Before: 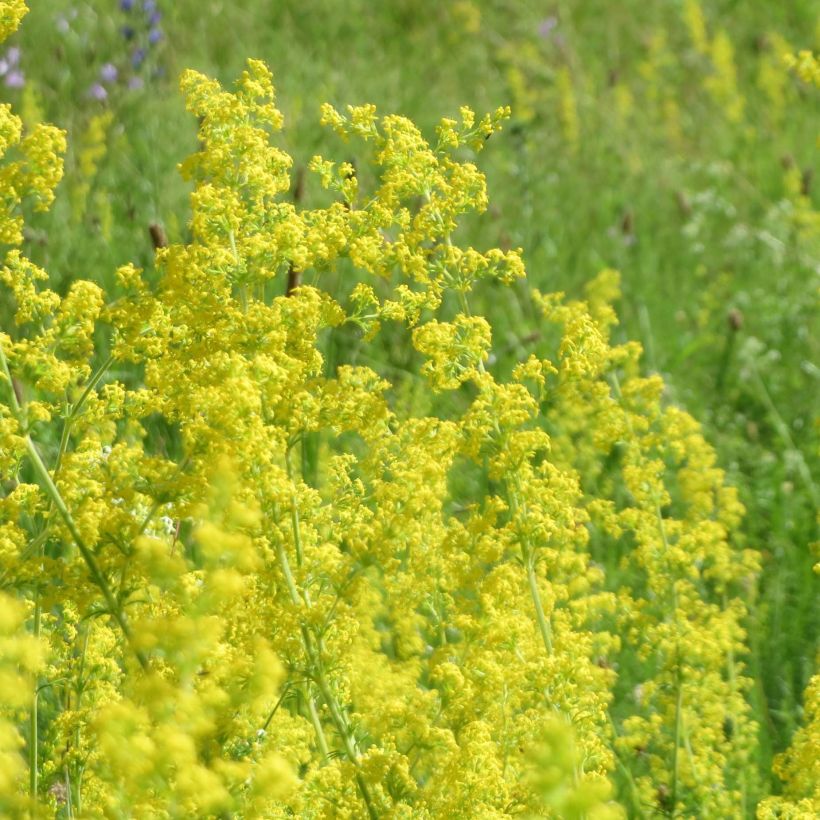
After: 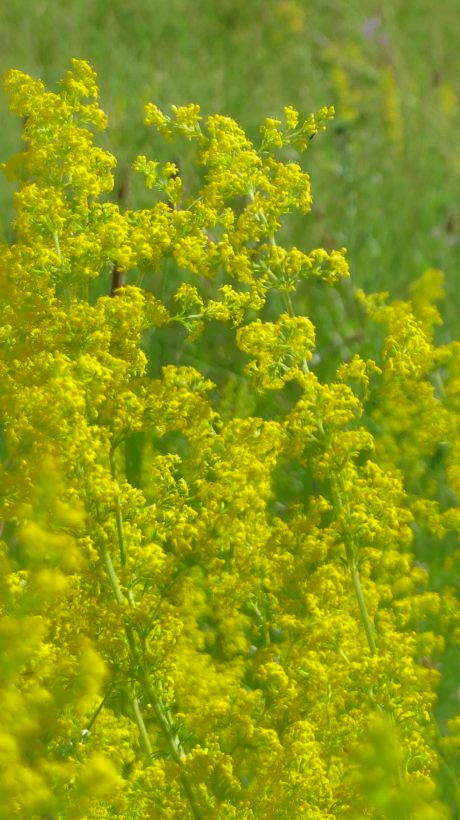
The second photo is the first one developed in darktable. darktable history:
crop: left 21.559%, right 22.23%
shadows and highlights: shadows 25.63, highlights -71.19
